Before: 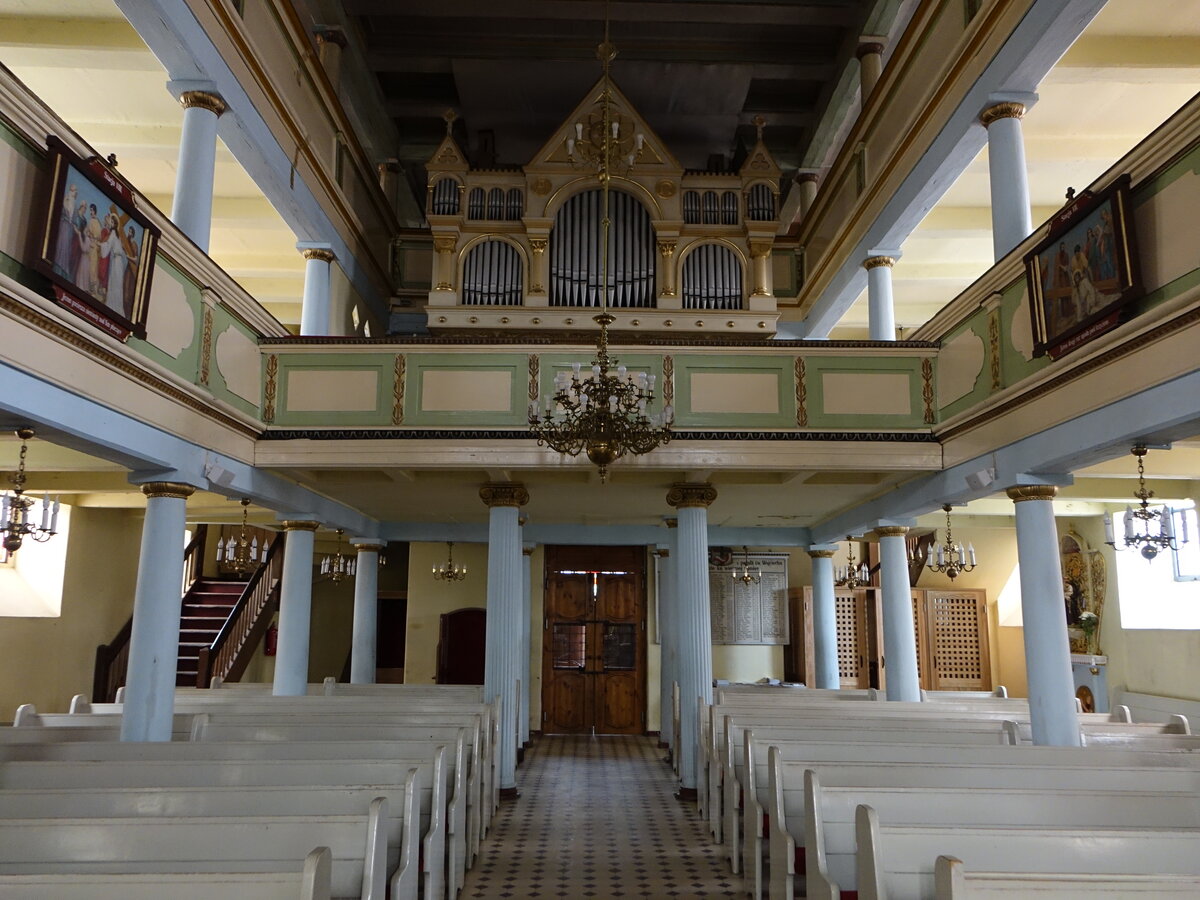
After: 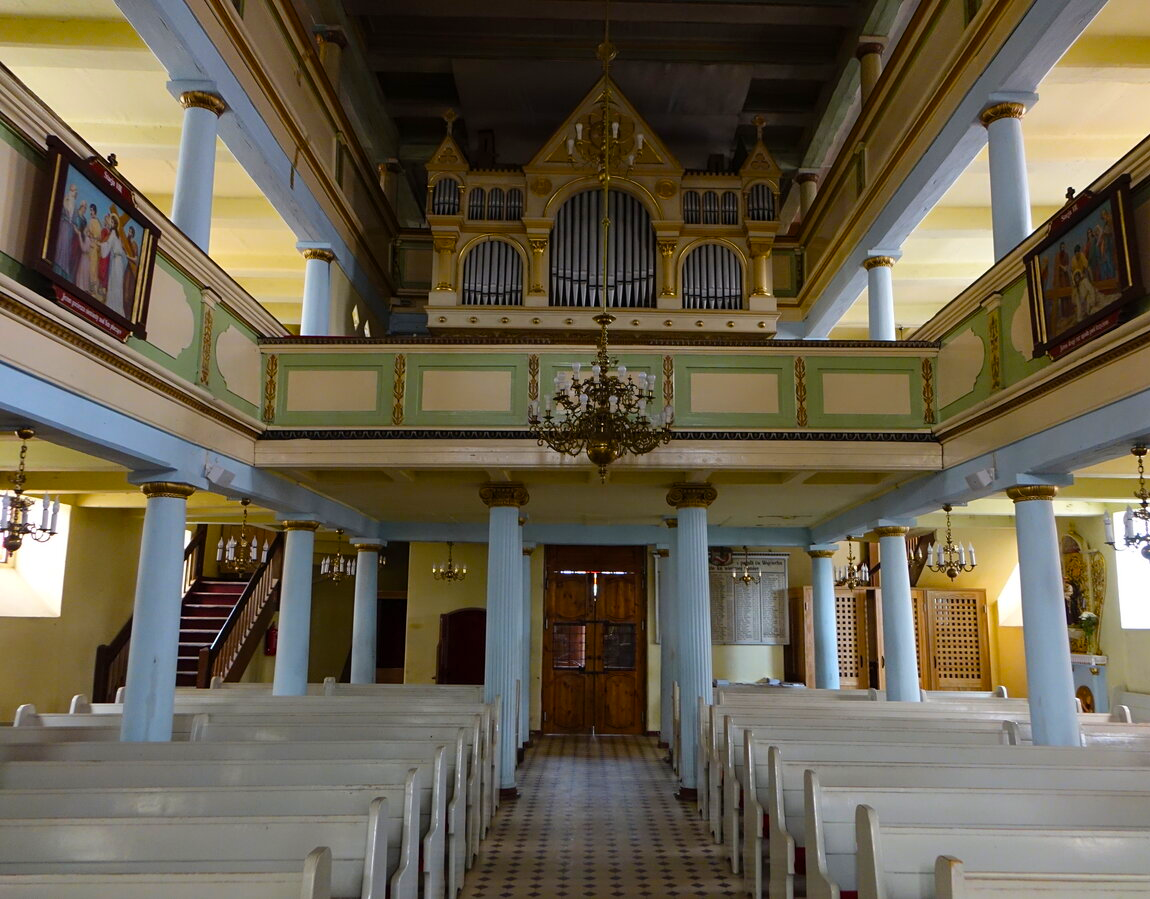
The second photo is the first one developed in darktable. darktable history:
color balance rgb: linear chroma grading › global chroma 15%, perceptual saturation grading › global saturation 30%
crop: right 4.126%, bottom 0.031%
